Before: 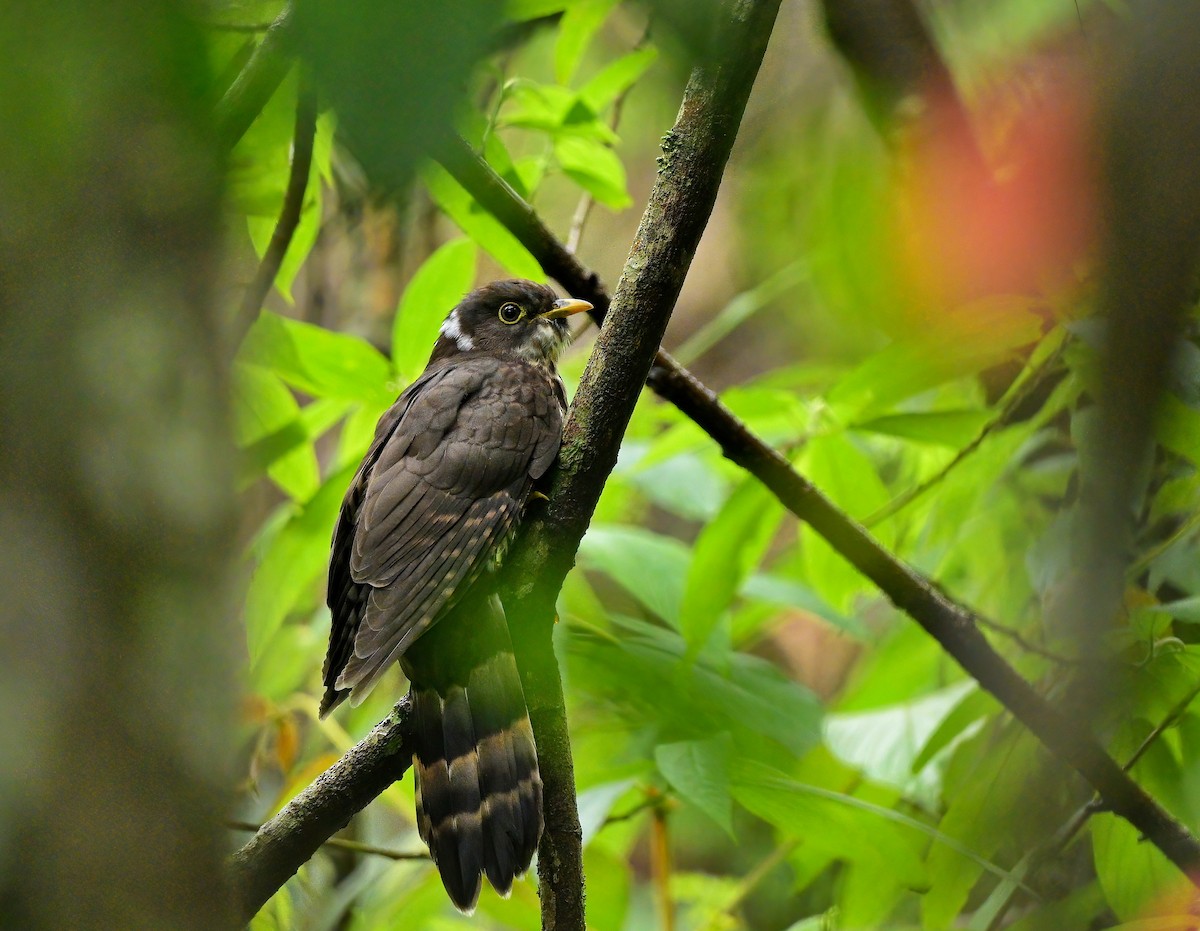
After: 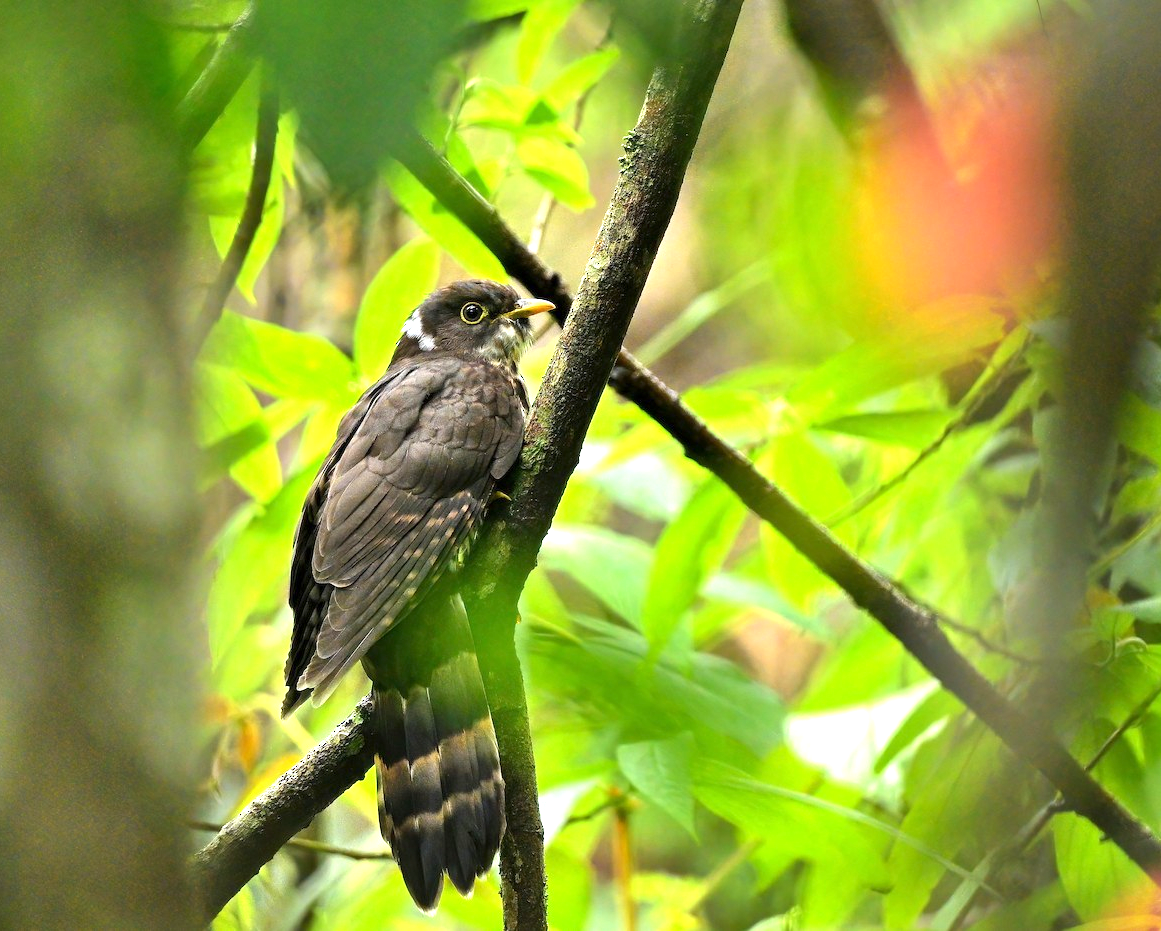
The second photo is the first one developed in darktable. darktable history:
crop and rotate: left 3.238%
exposure: exposure 1.089 EV, compensate highlight preservation false
